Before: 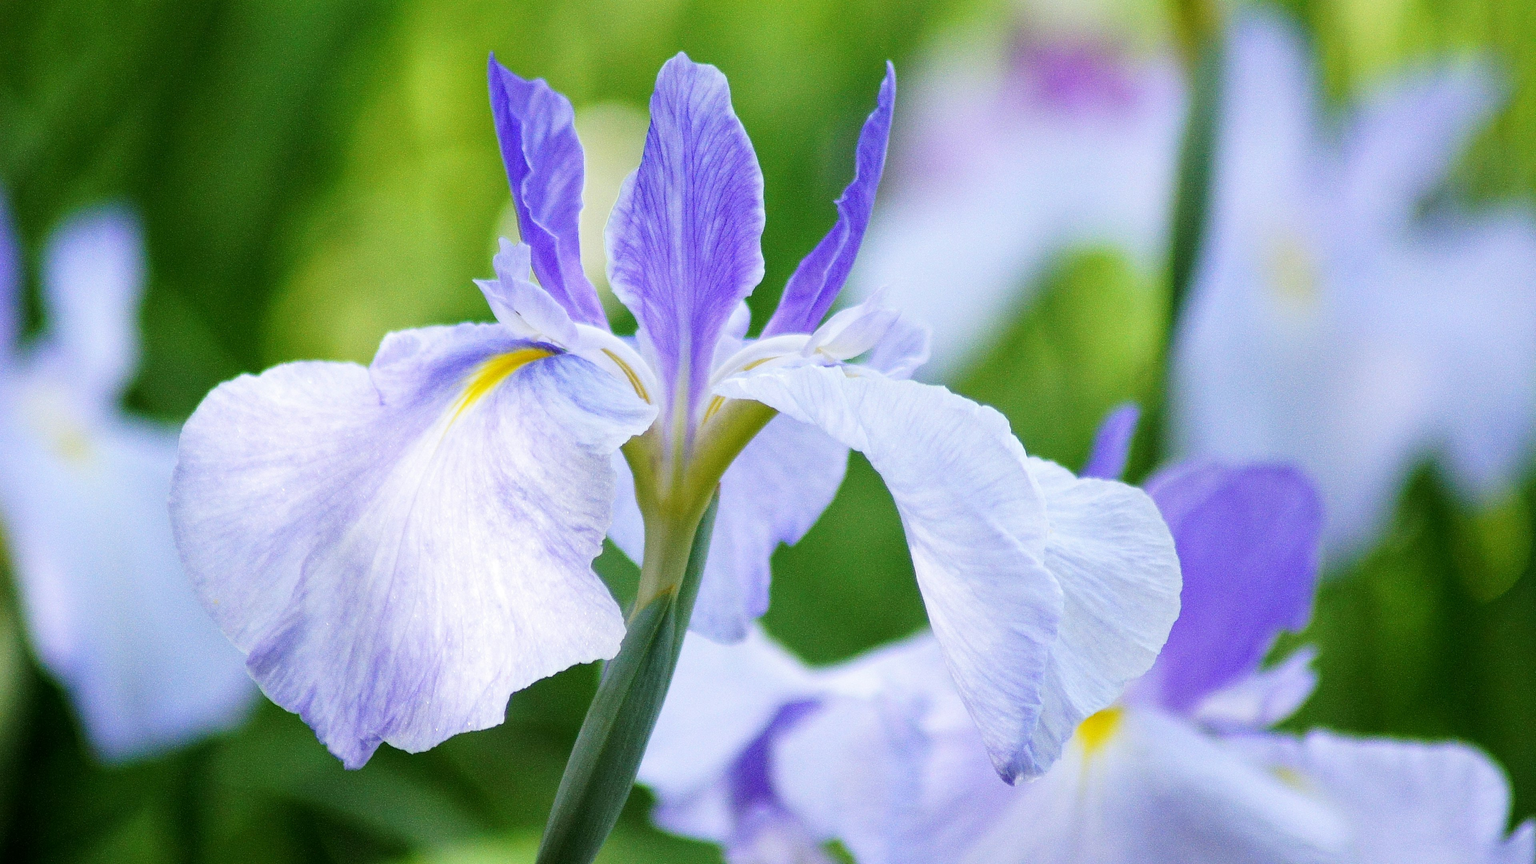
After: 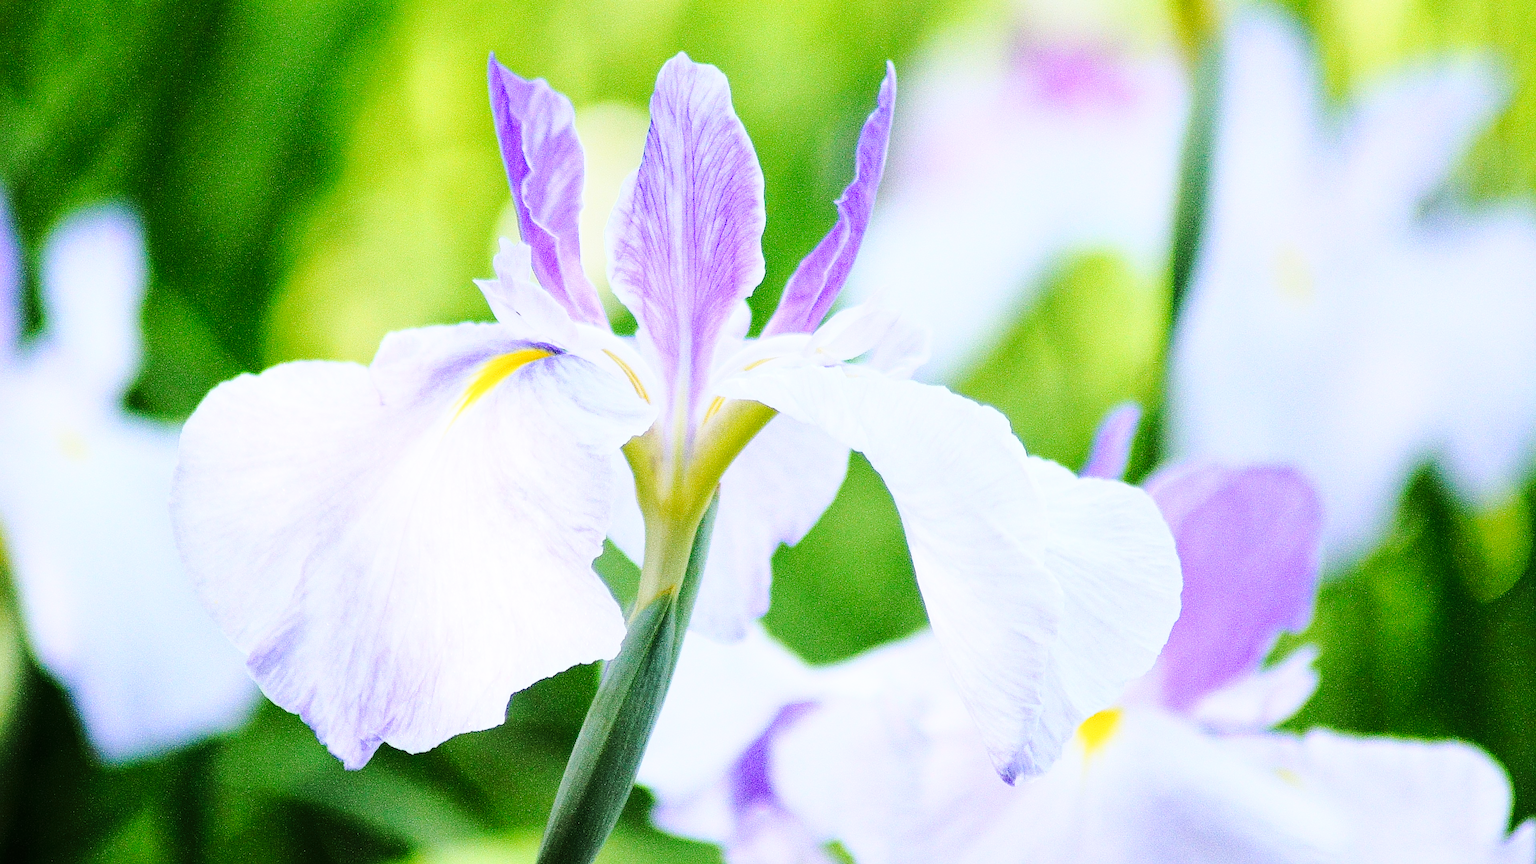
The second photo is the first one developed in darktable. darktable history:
tone curve: curves: ch0 [(0, 0) (0.003, 0.005) (0.011, 0.013) (0.025, 0.027) (0.044, 0.044) (0.069, 0.06) (0.1, 0.081) (0.136, 0.114) (0.177, 0.16) (0.224, 0.211) (0.277, 0.277) (0.335, 0.354) (0.399, 0.435) (0.468, 0.538) (0.543, 0.626) (0.623, 0.708) (0.709, 0.789) (0.801, 0.867) (0.898, 0.935) (1, 1)], preserve colors none
exposure: exposure -0.041 EV, compensate highlight preservation false
sharpen: on, module defaults
base curve: curves: ch0 [(0, 0) (0.028, 0.03) (0.121, 0.232) (0.46, 0.748) (0.859, 0.968) (1, 1)]
